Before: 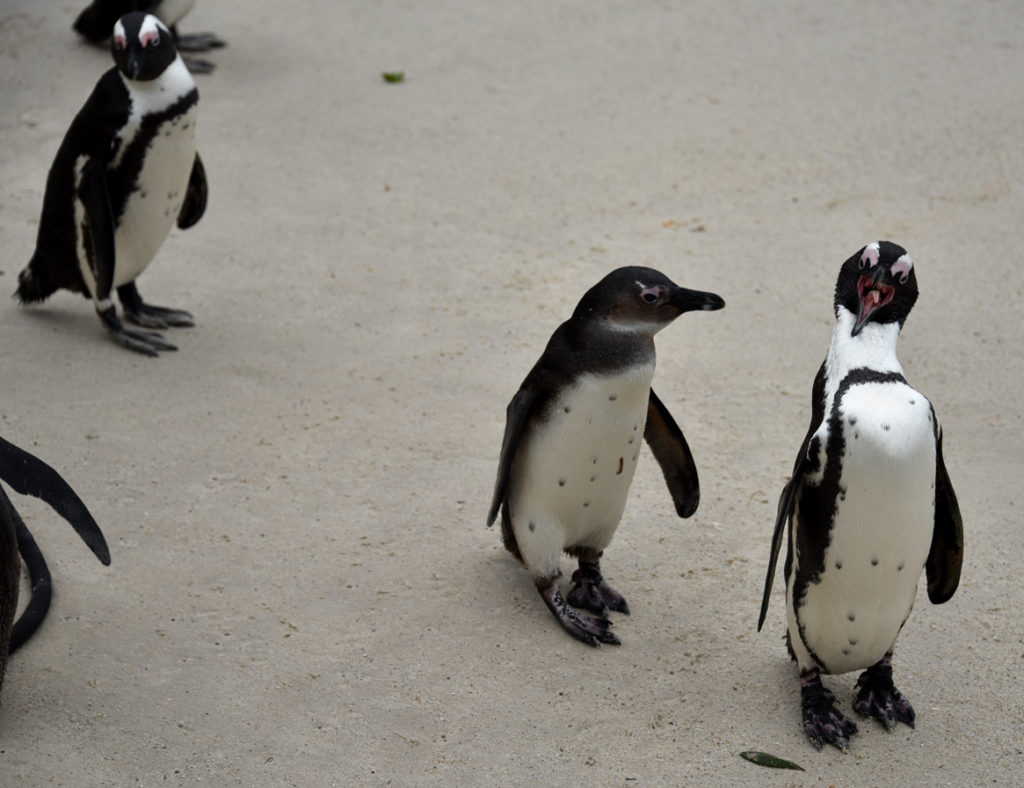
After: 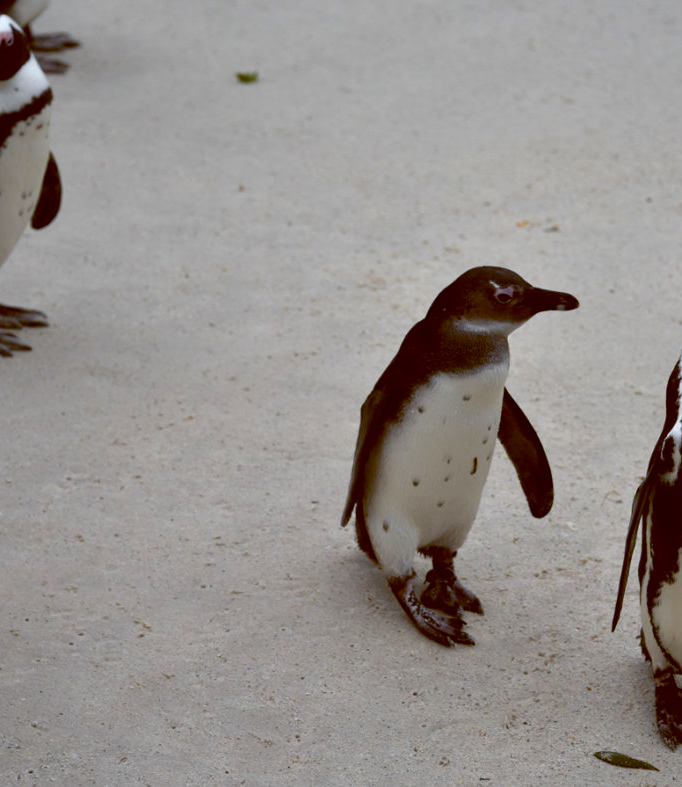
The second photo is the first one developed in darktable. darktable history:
crop and rotate: left 14.292%, right 19.041%
color balance: lift [1, 1.015, 1.004, 0.985], gamma [1, 0.958, 0.971, 1.042], gain [1, 0.956, 0.977, 1.044]
